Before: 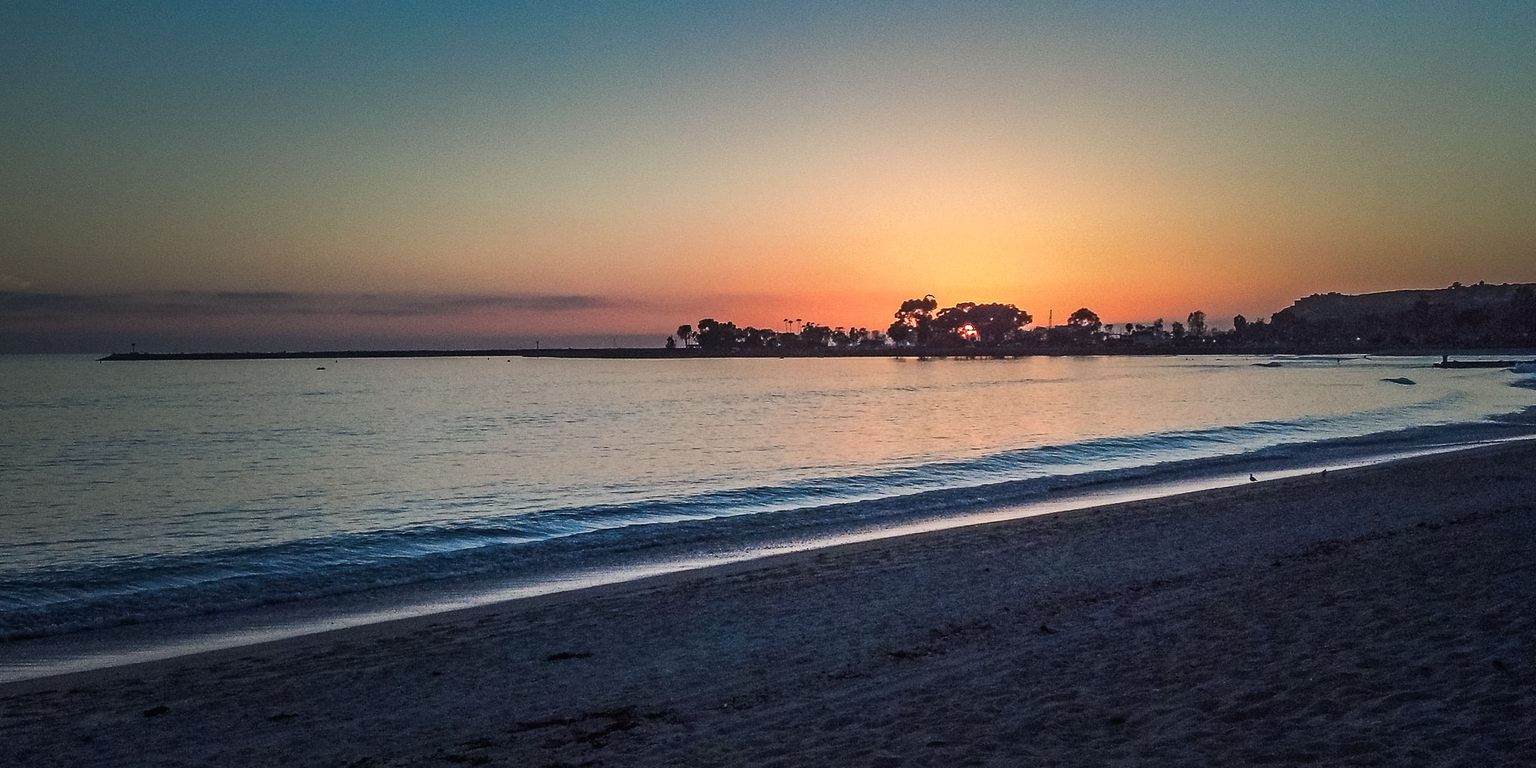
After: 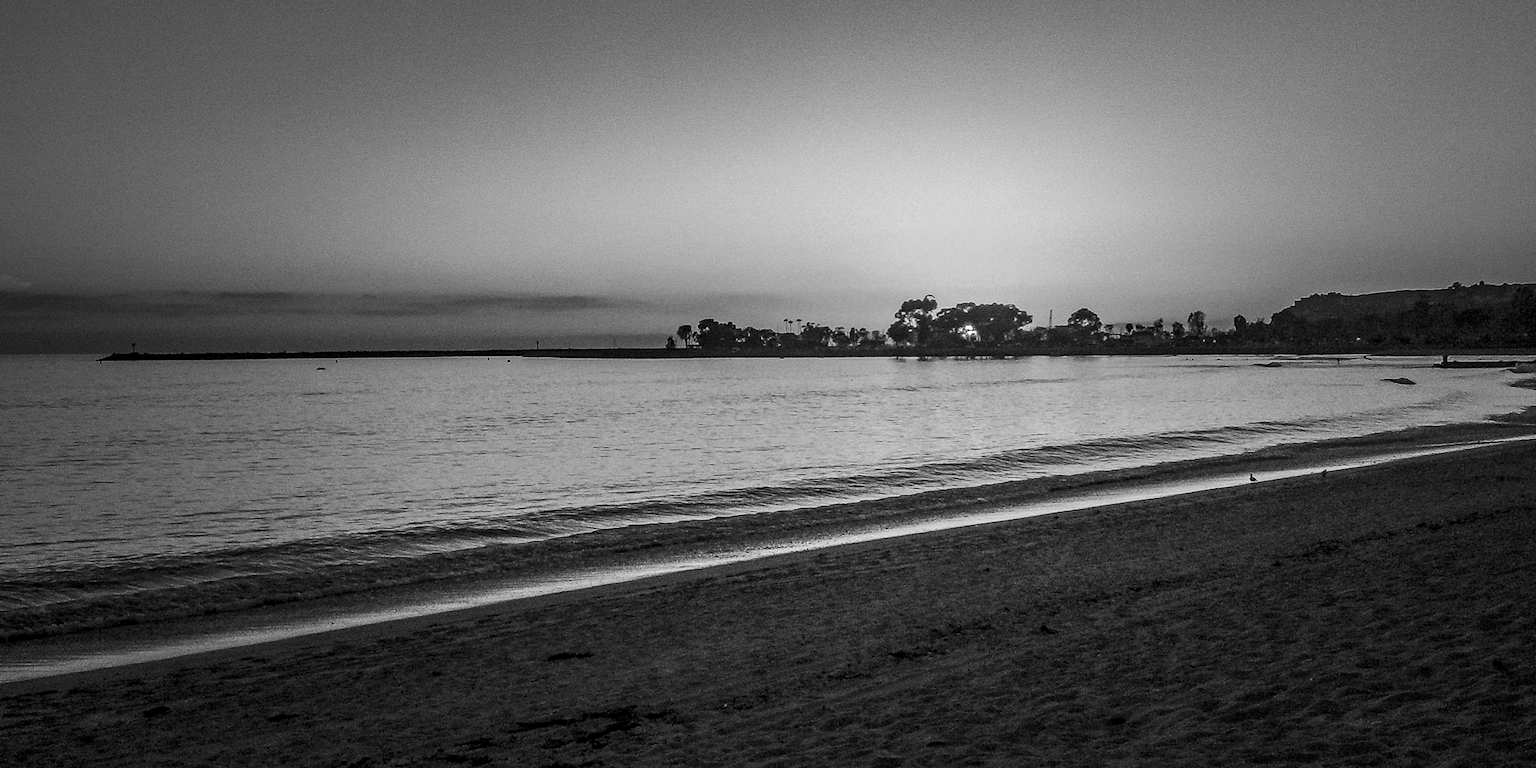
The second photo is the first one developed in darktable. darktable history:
tone equalizer: on, module defaults
local contrast: detail 130%
monochrome: size 1
